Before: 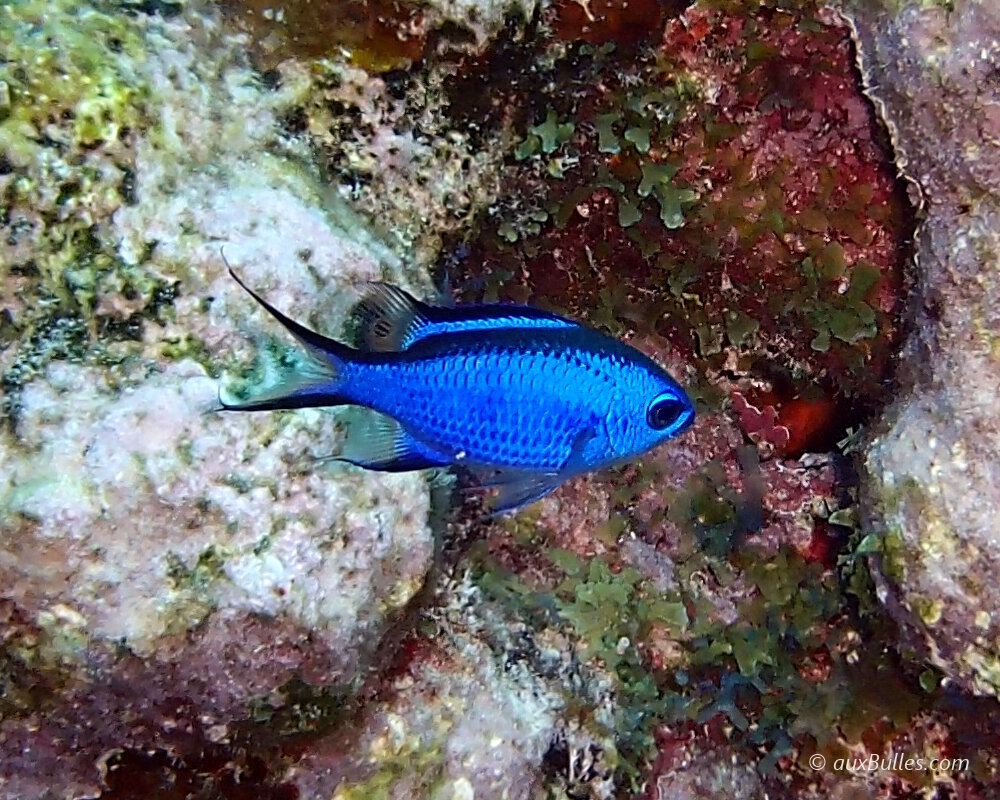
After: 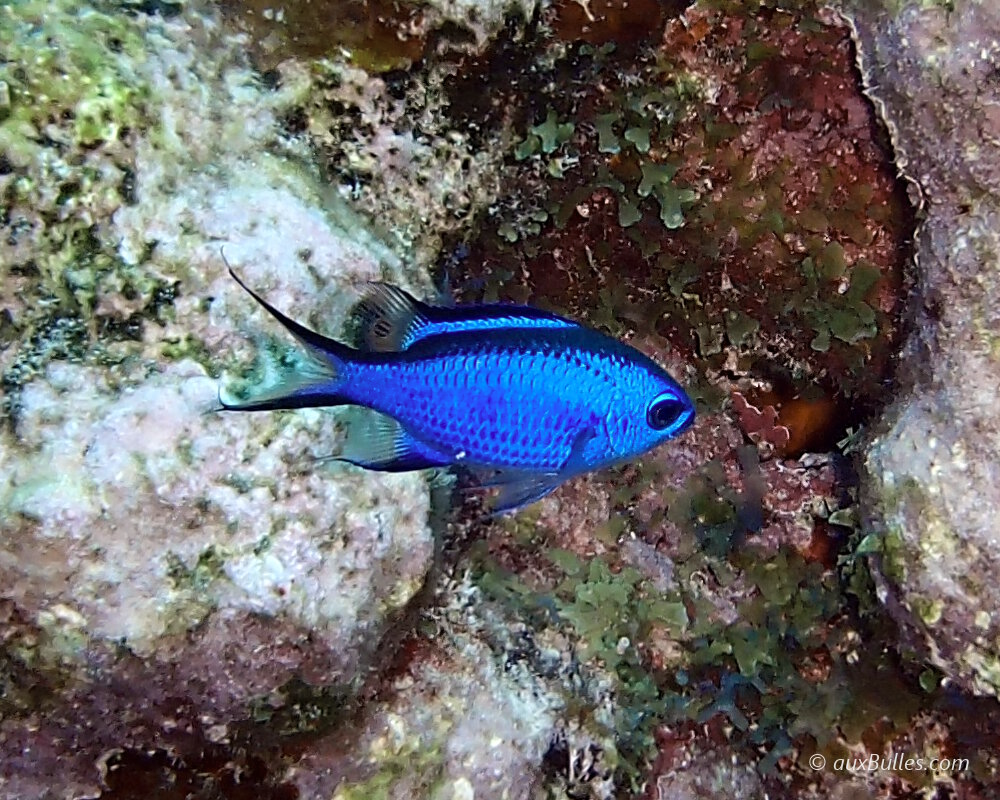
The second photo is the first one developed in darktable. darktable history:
color zones: curves: ch1 [(0.113, 0.438) (0.75, 0.5)]; ch2 [(0.12, 0.526) (0.75, 0.5)], mix 102.08%
levels: levels [0, 0.499, 1]
